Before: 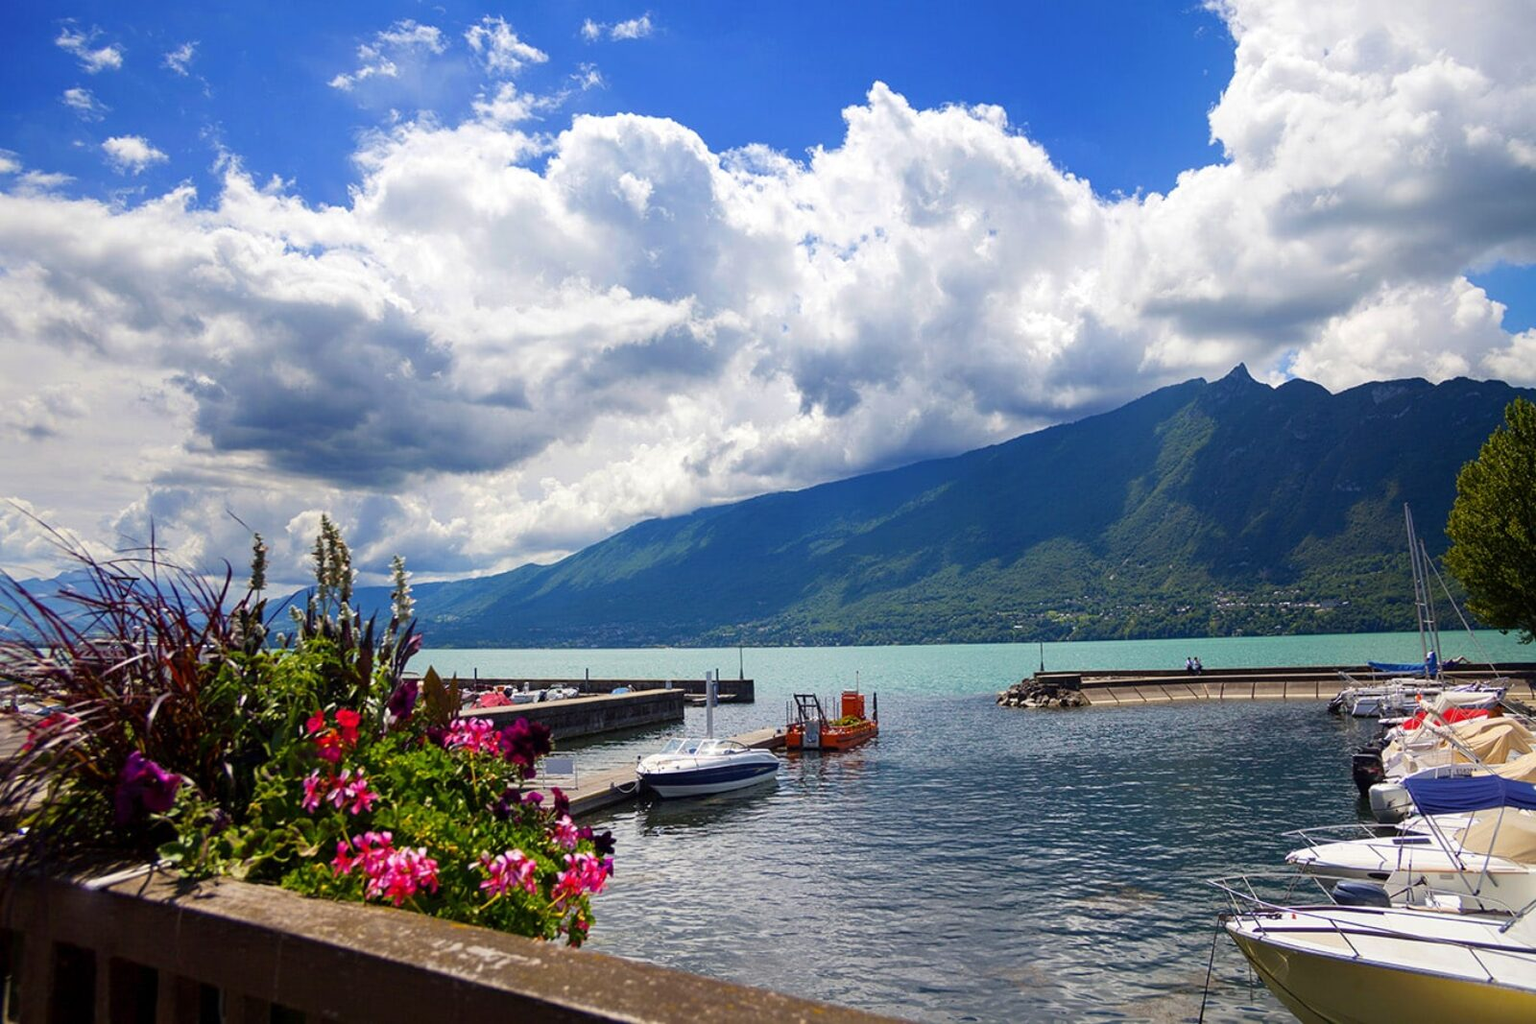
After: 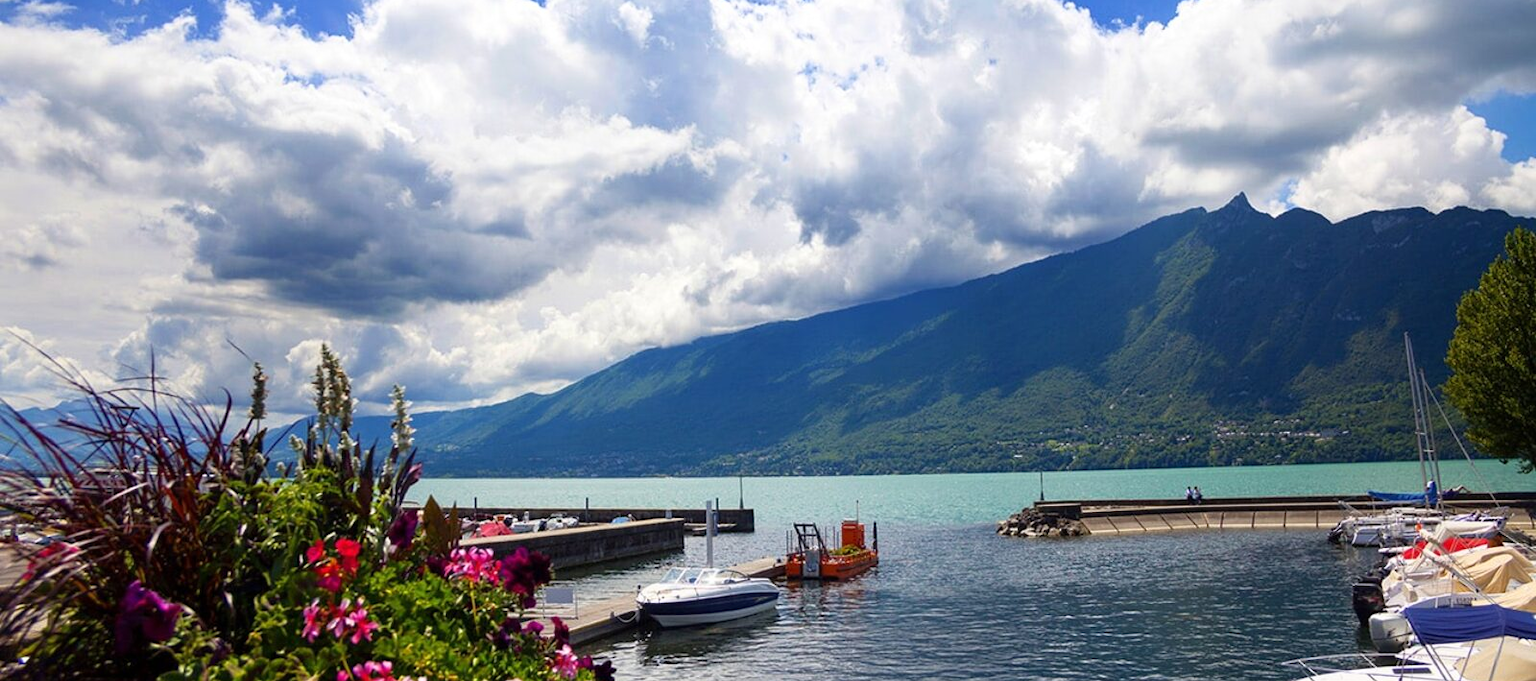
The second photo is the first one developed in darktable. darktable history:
shadows and highlights: shadows 0, highlights 40
crop: top 16.727%, bottom 16.727%
